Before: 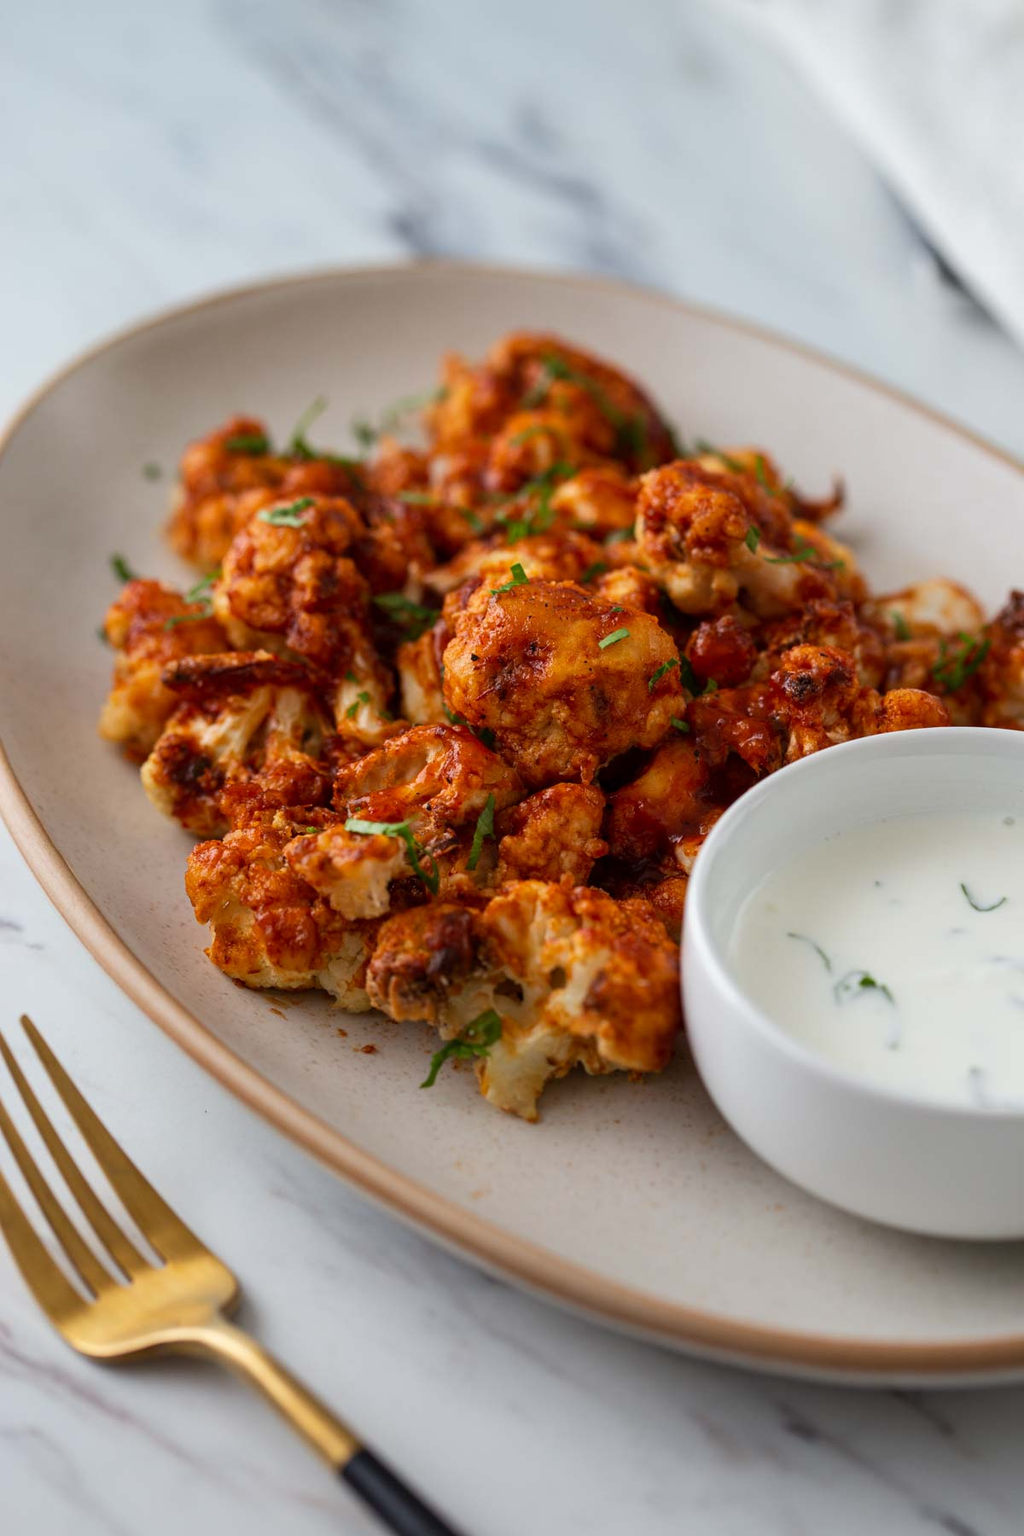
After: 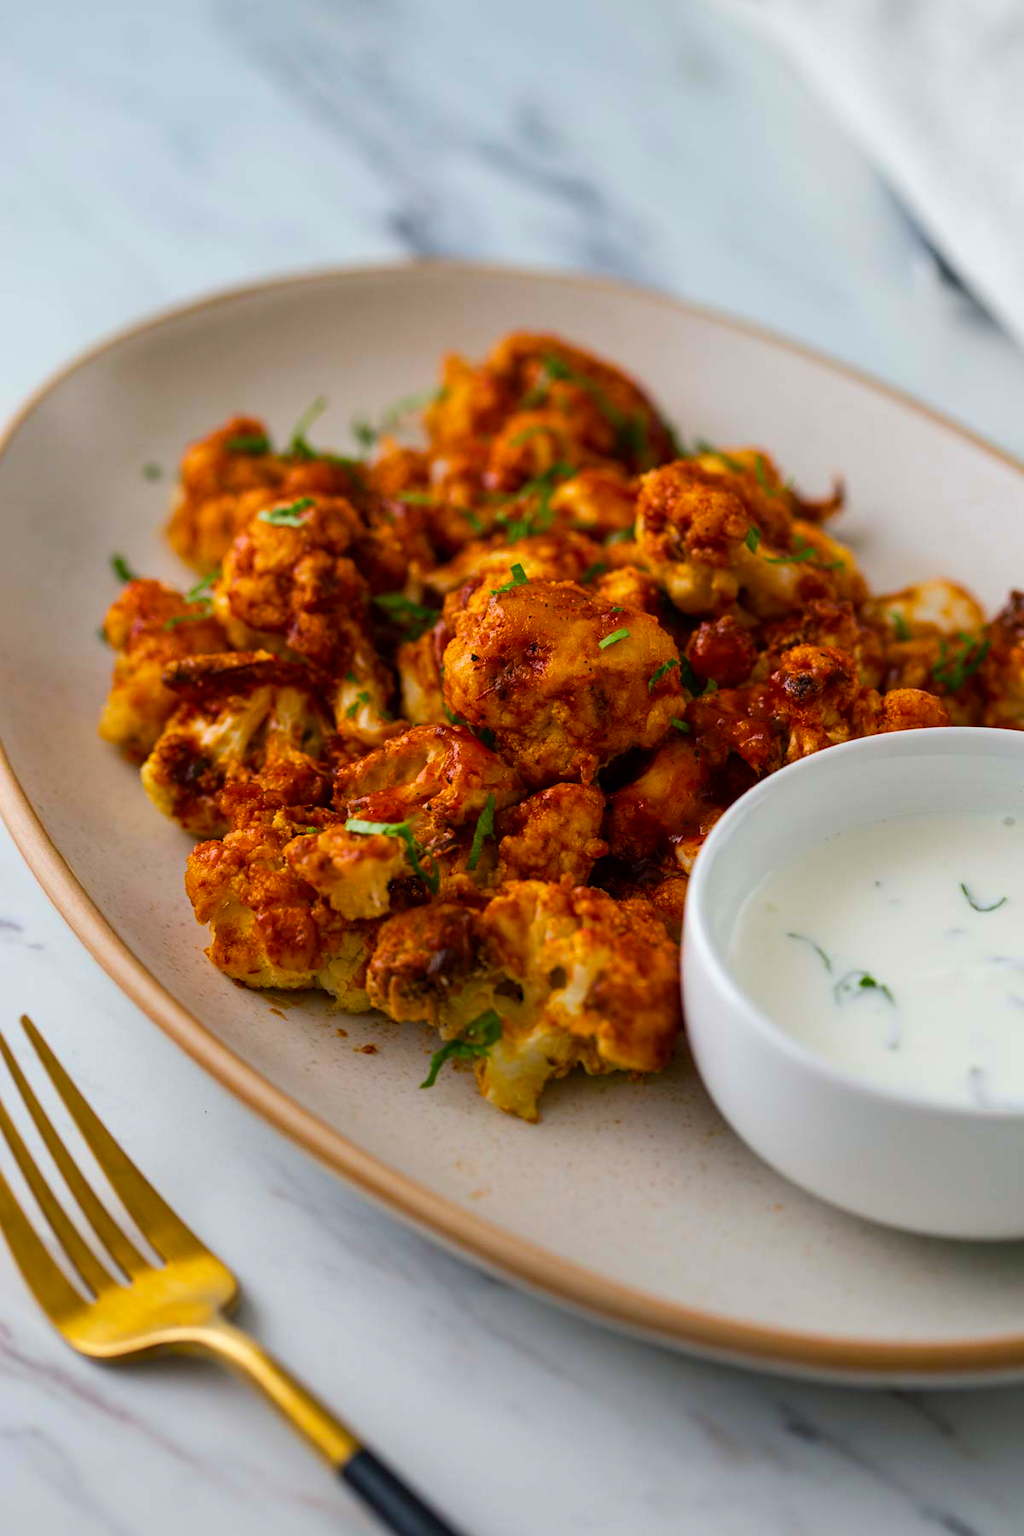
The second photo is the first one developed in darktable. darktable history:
color balance rgb: shadows lift › luminance -7.482%, shadows lift › chroma 2.254%, shadows lift › hue 200.42°, perceptual saturation grading › global saturation 35.416%, global vibrance 20%
